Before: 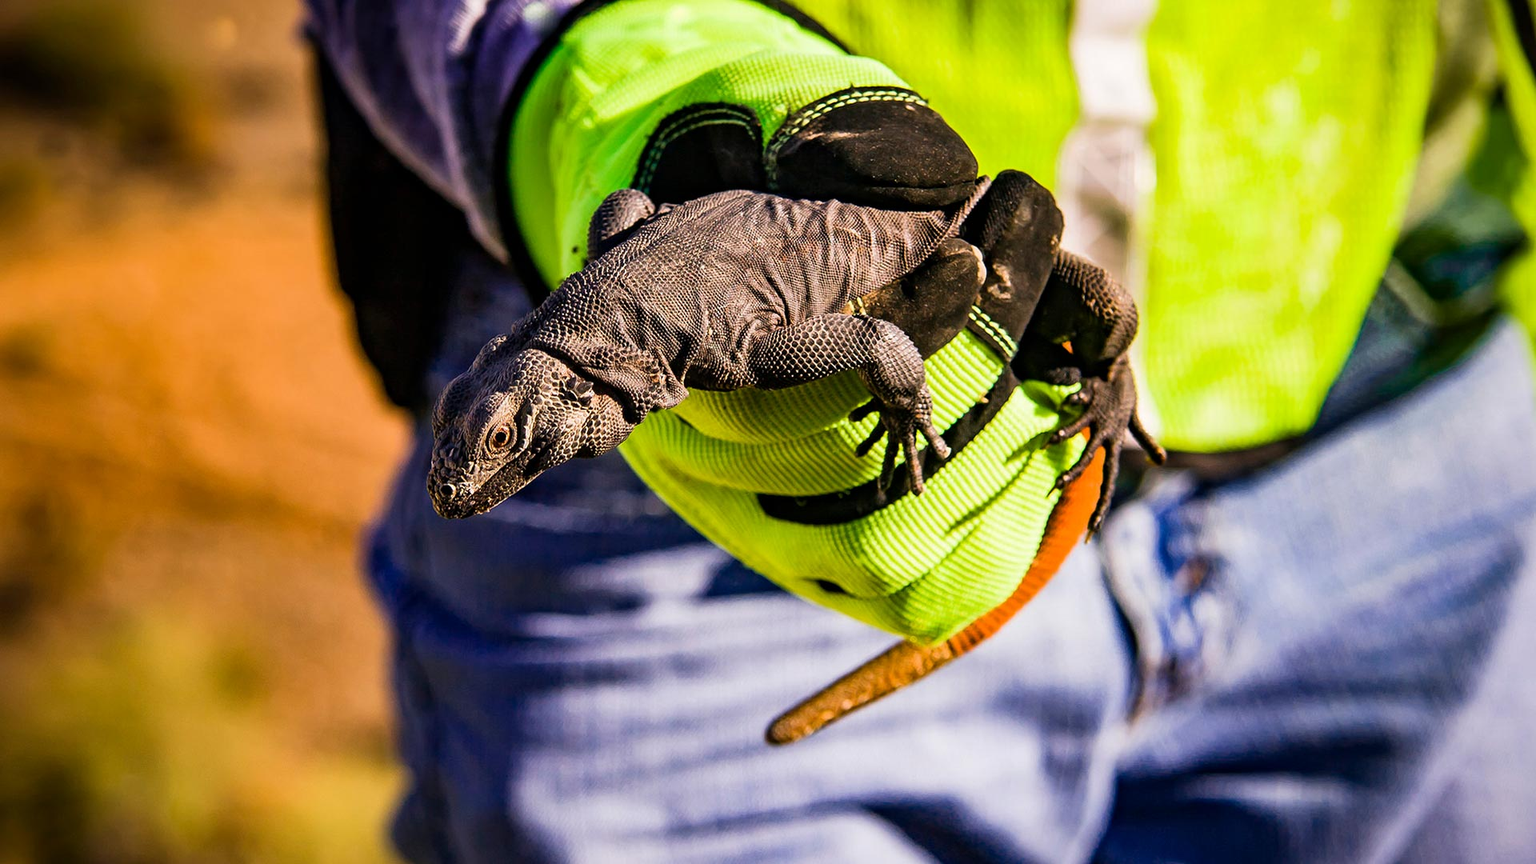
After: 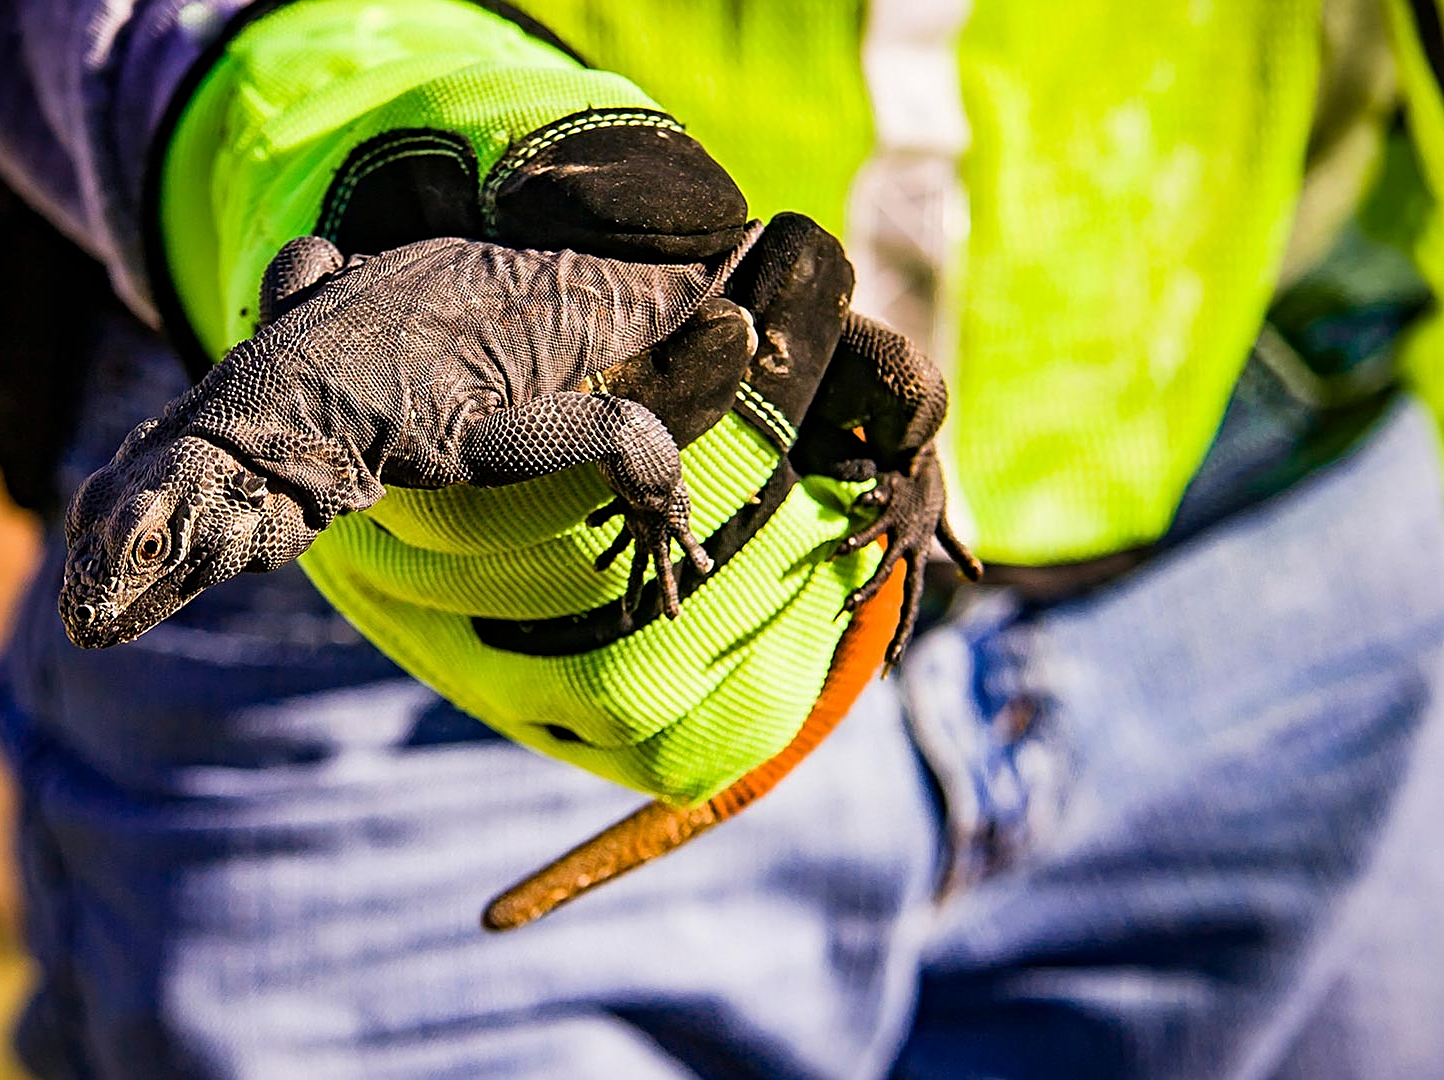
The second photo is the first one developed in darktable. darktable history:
sharpen: on, module defaults
crop and rotate: left 24.747%
